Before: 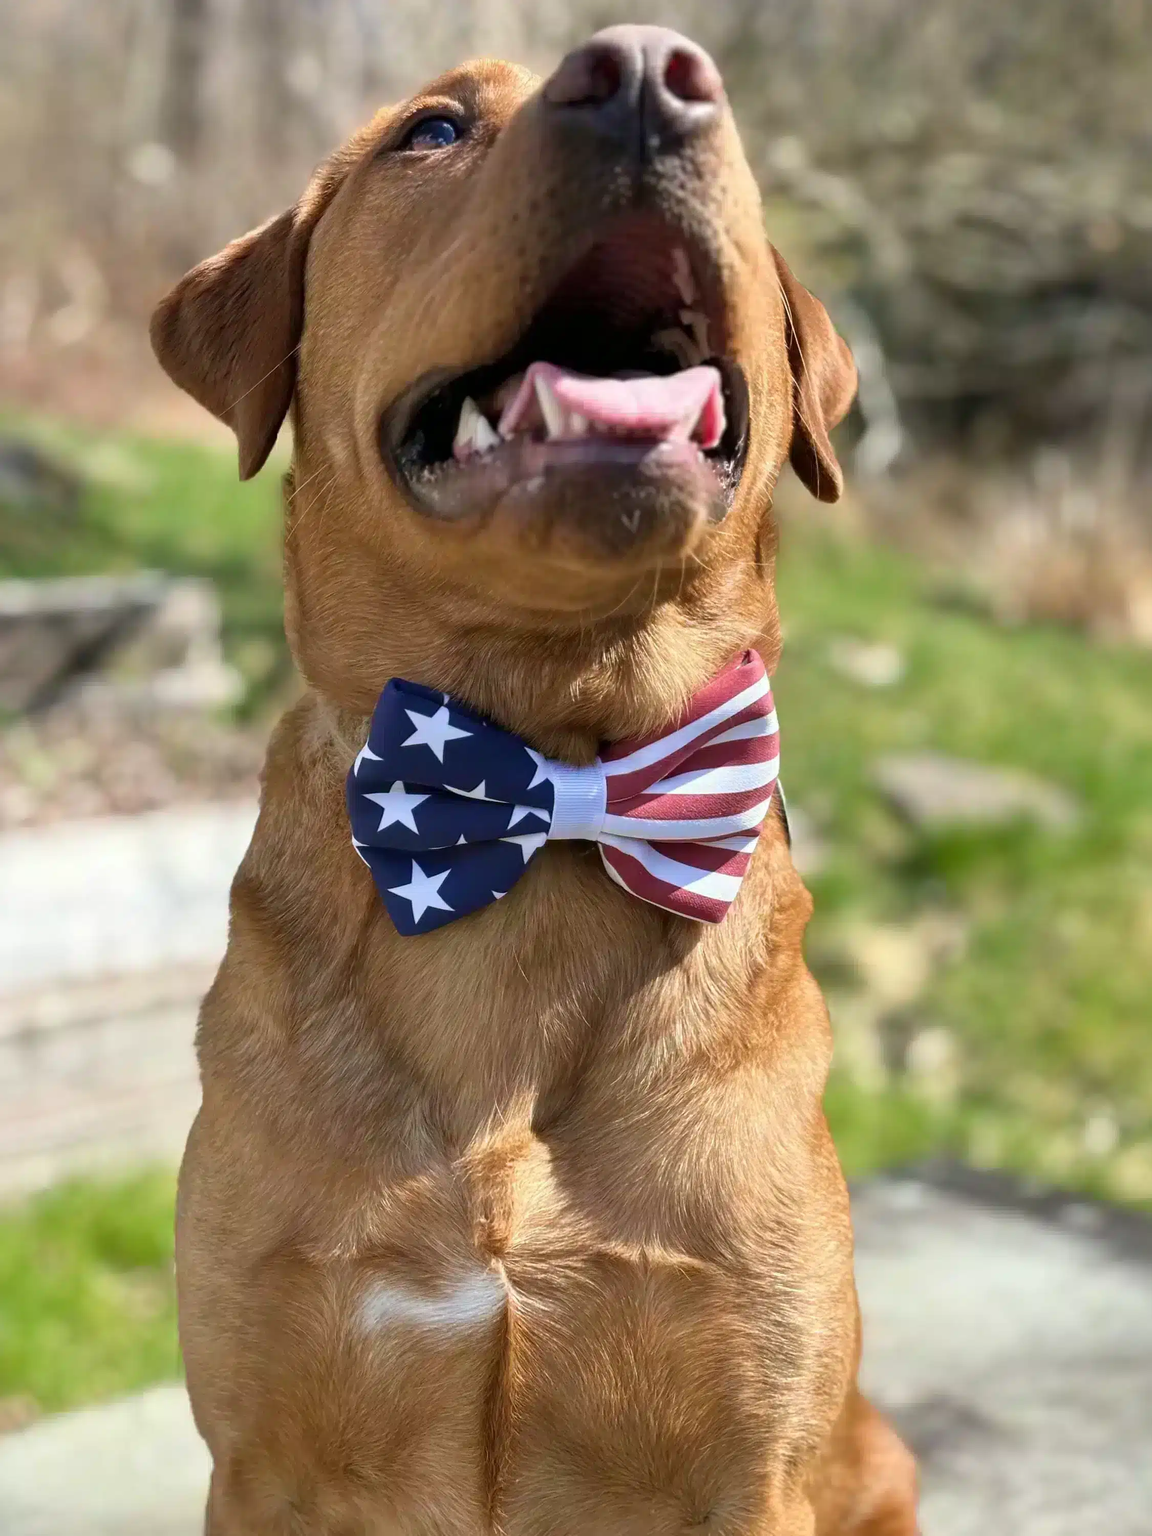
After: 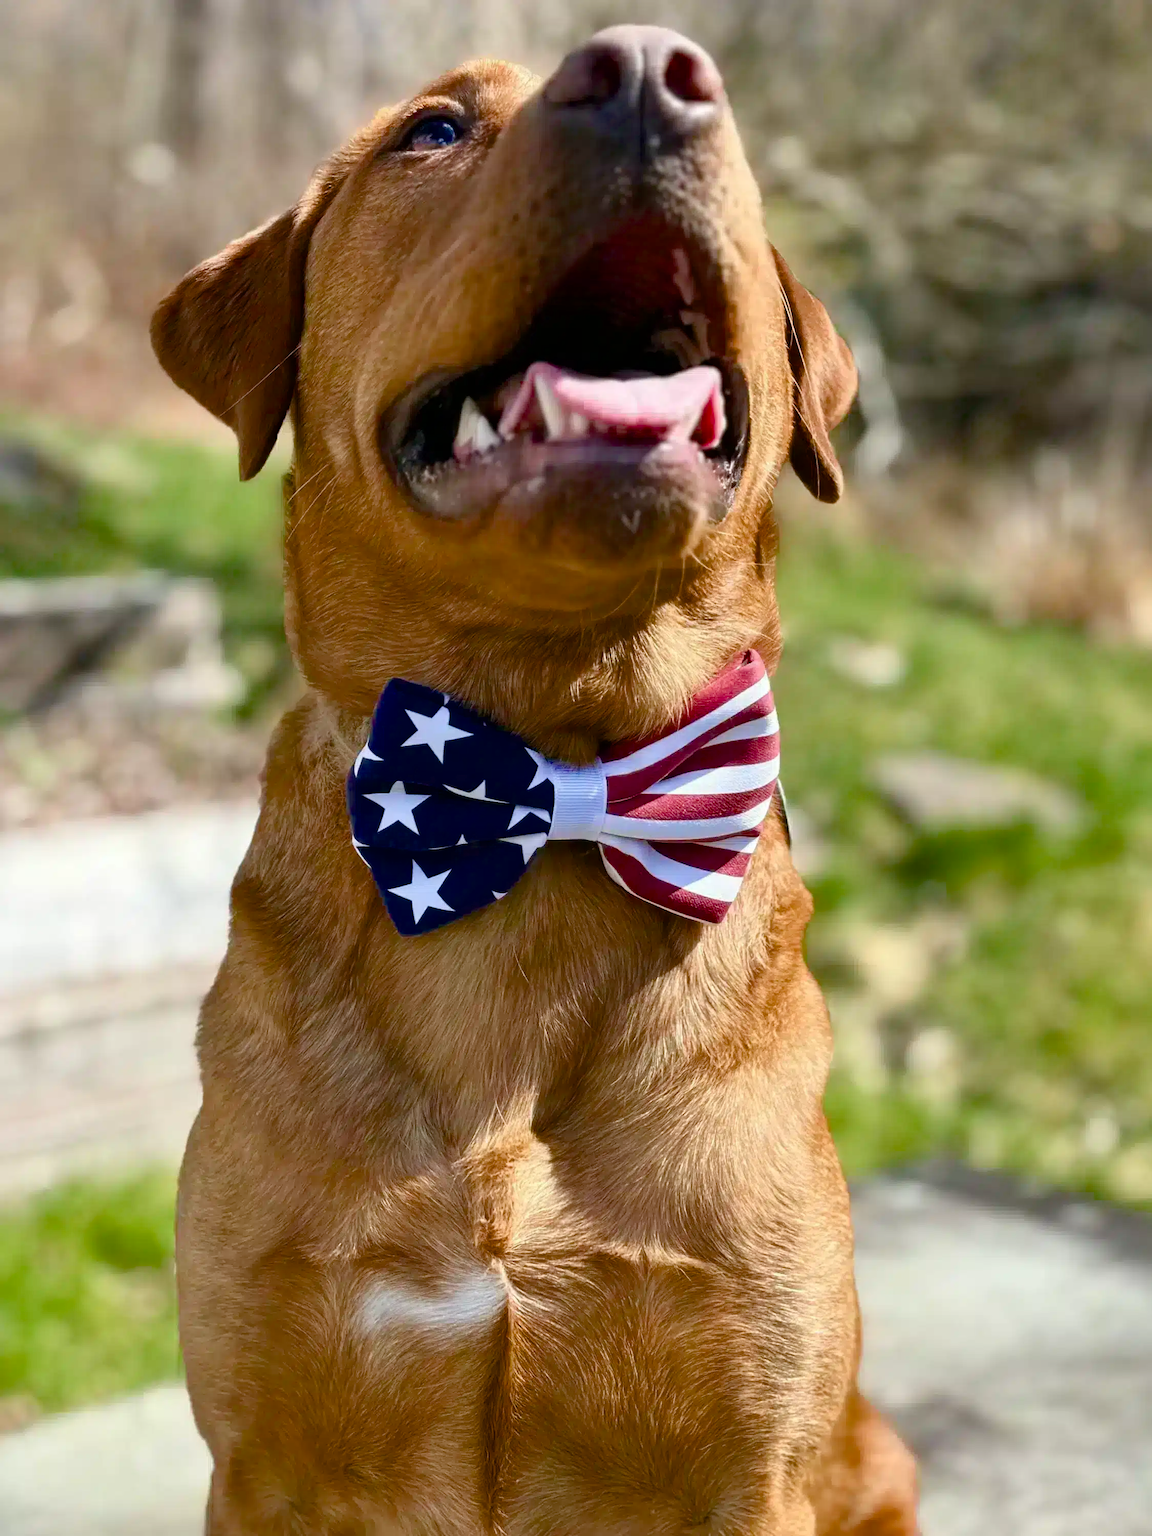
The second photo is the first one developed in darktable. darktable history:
color balance rgb: perceptual saturation grading › global saturation 20%, perceptual saturation grading › highlights -25.129%, perceptual saturation grading › shadows 24.314%, global vibrance 7.147%, saturation formula JzAzBz (2021)
